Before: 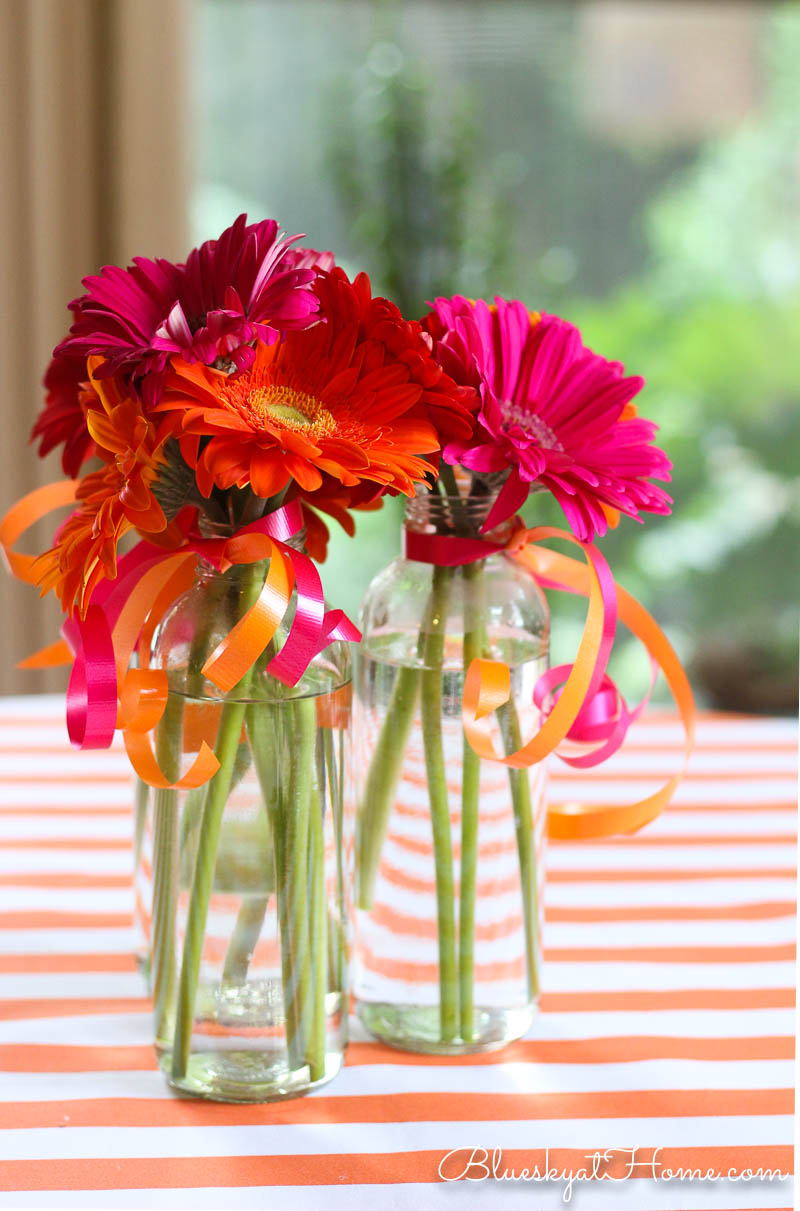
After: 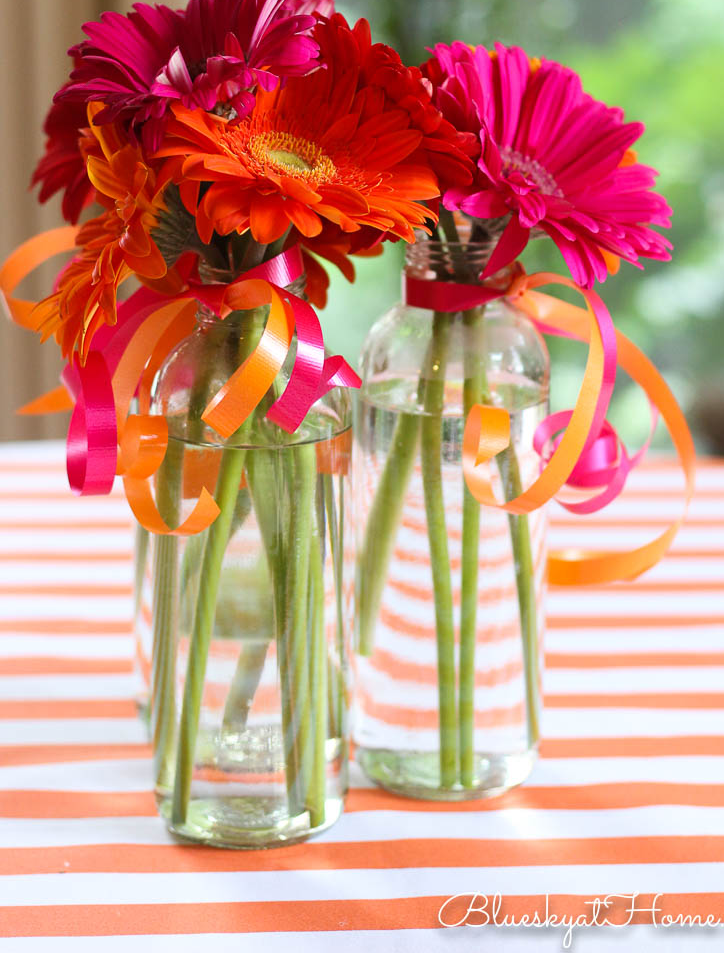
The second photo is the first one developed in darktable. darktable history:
crop: top 21.021%, right 9.43%, bottom 0.226%
